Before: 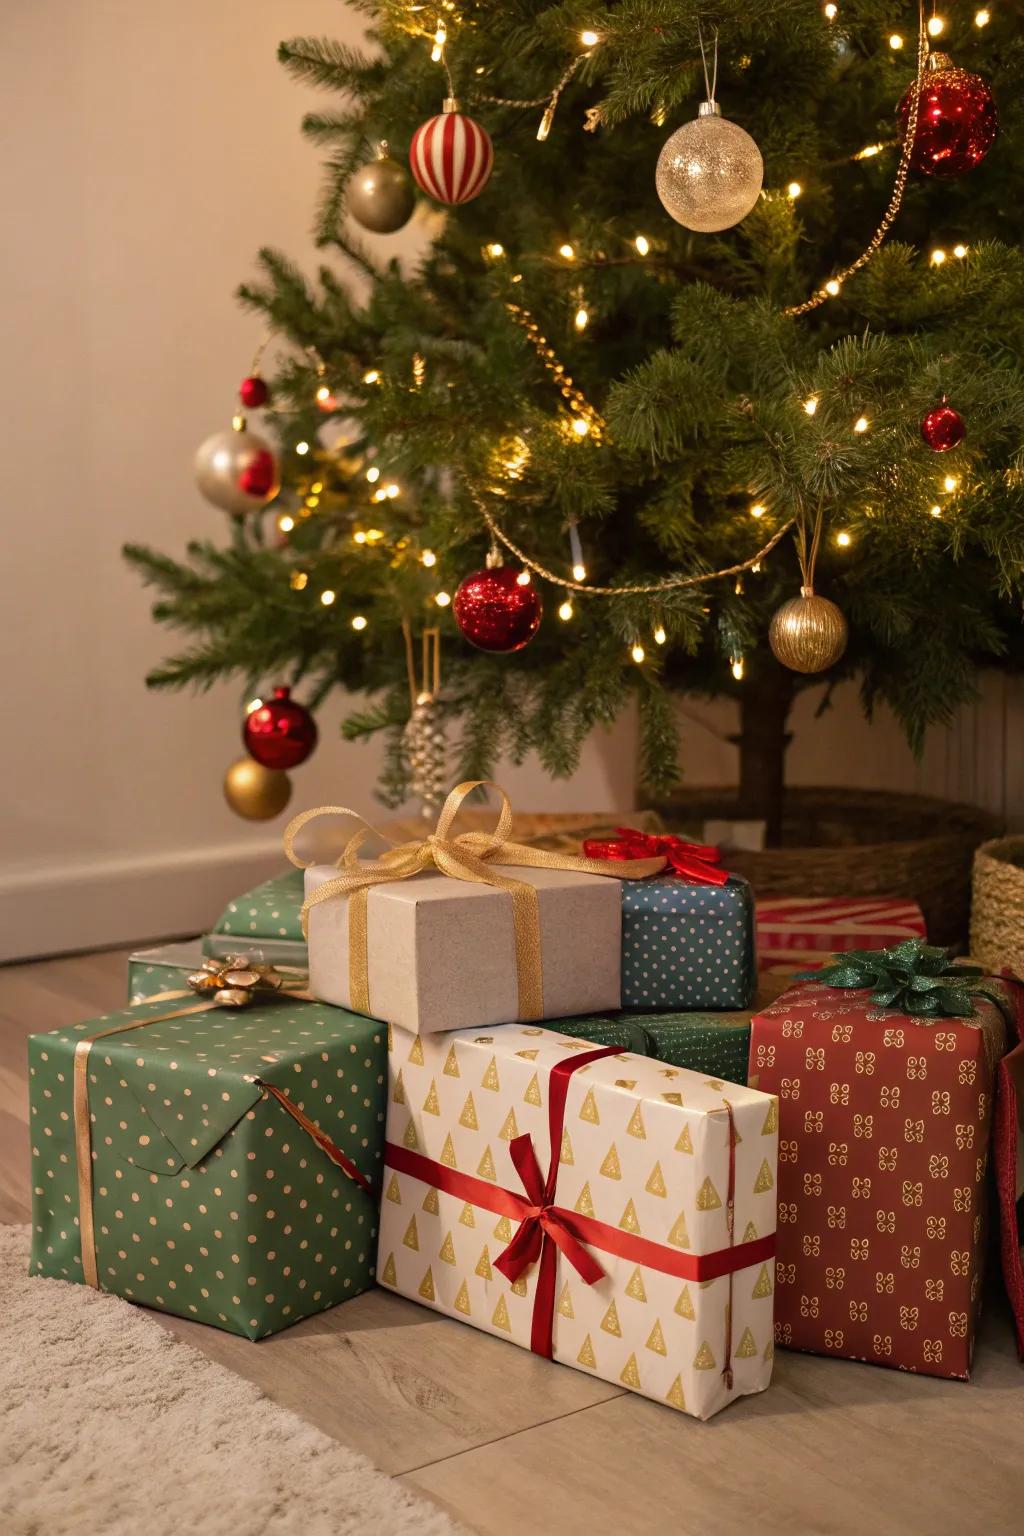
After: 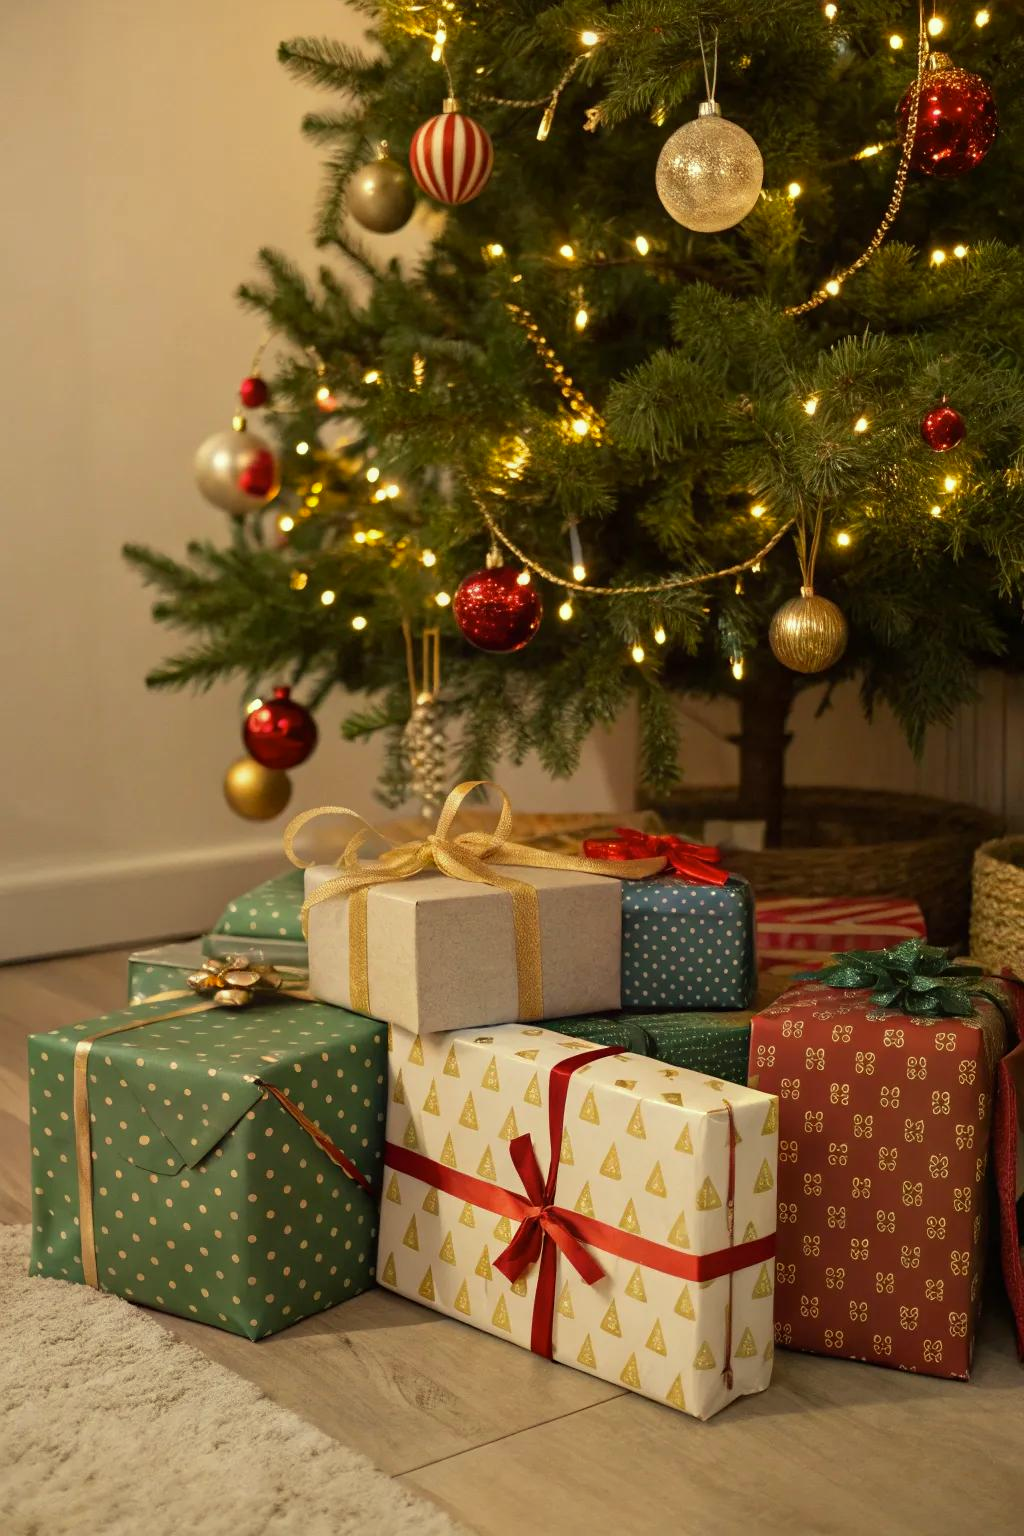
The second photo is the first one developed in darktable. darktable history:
color correction: highlights a* -5.89, highlights b* 10.87
